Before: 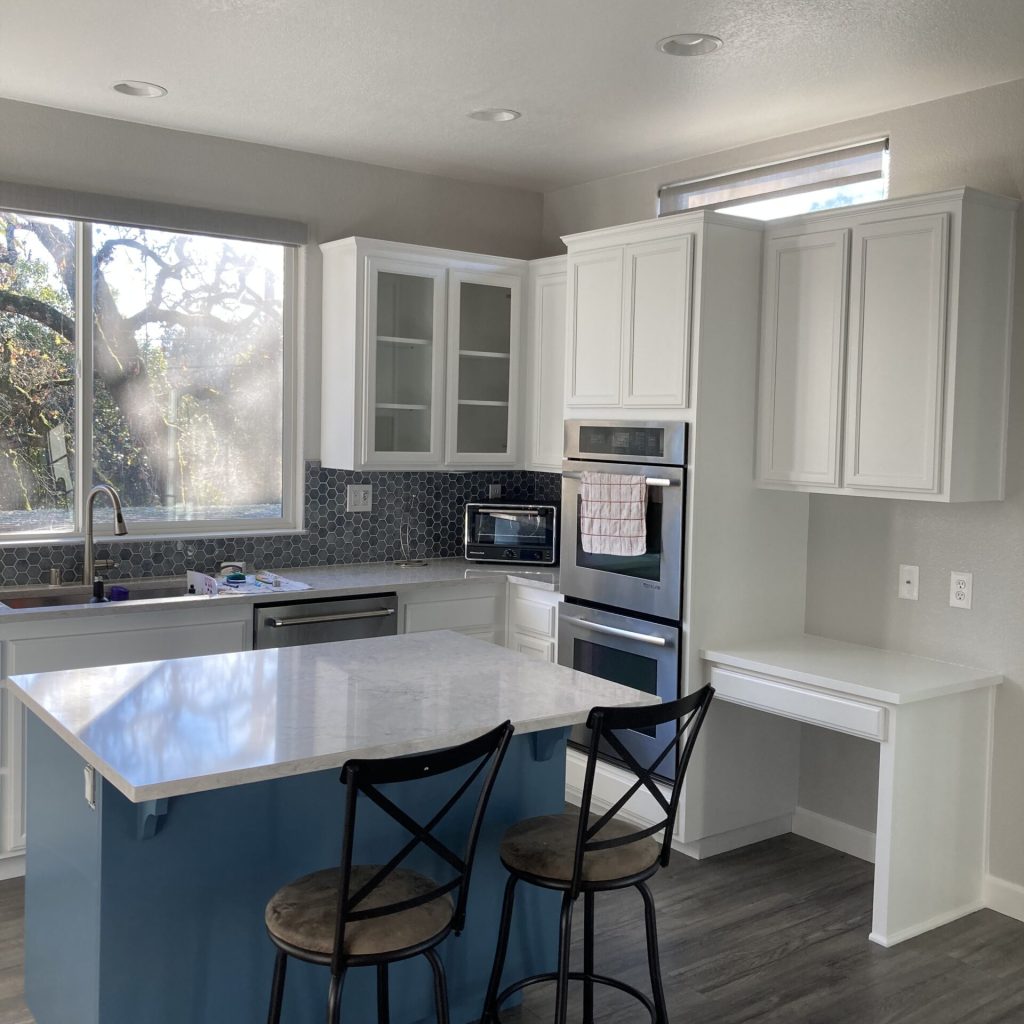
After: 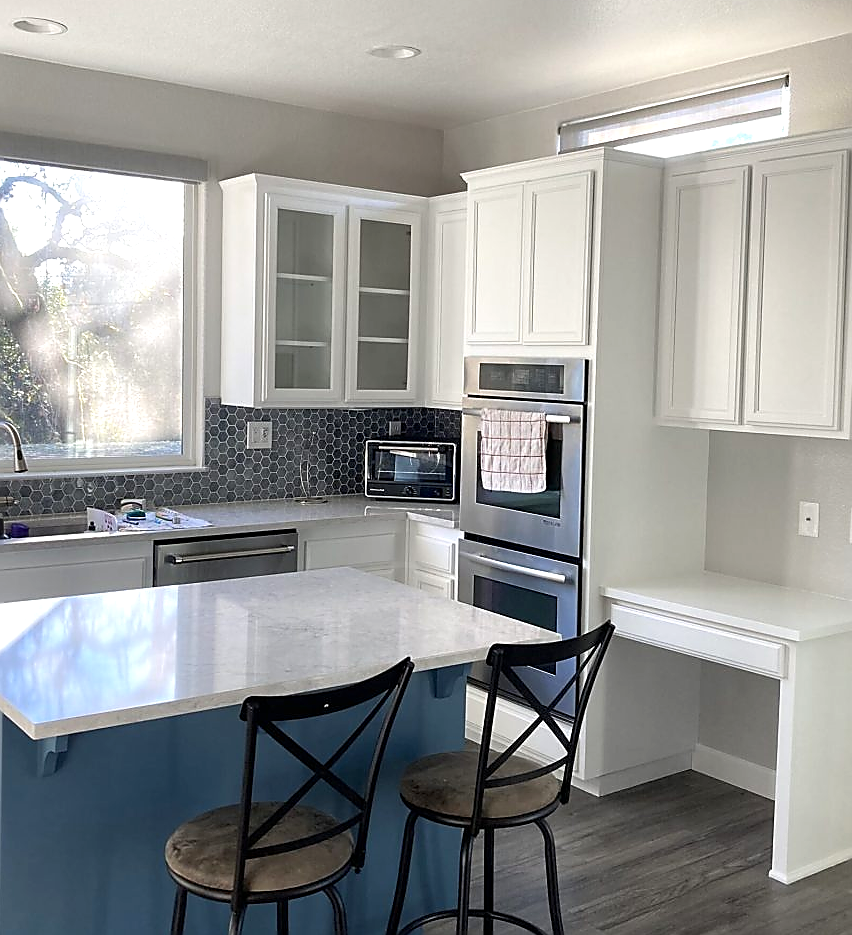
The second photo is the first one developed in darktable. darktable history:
crop: left 9.814%, top 6.207%, right 6.903%, bottom 2.415%
sharpen: radius 1.362, amount 1.251, threshold 0.832
exposure: black level correction 0.001, exposure 0.499 EV, compensate exposure bias true, compensate highlight preservation false
